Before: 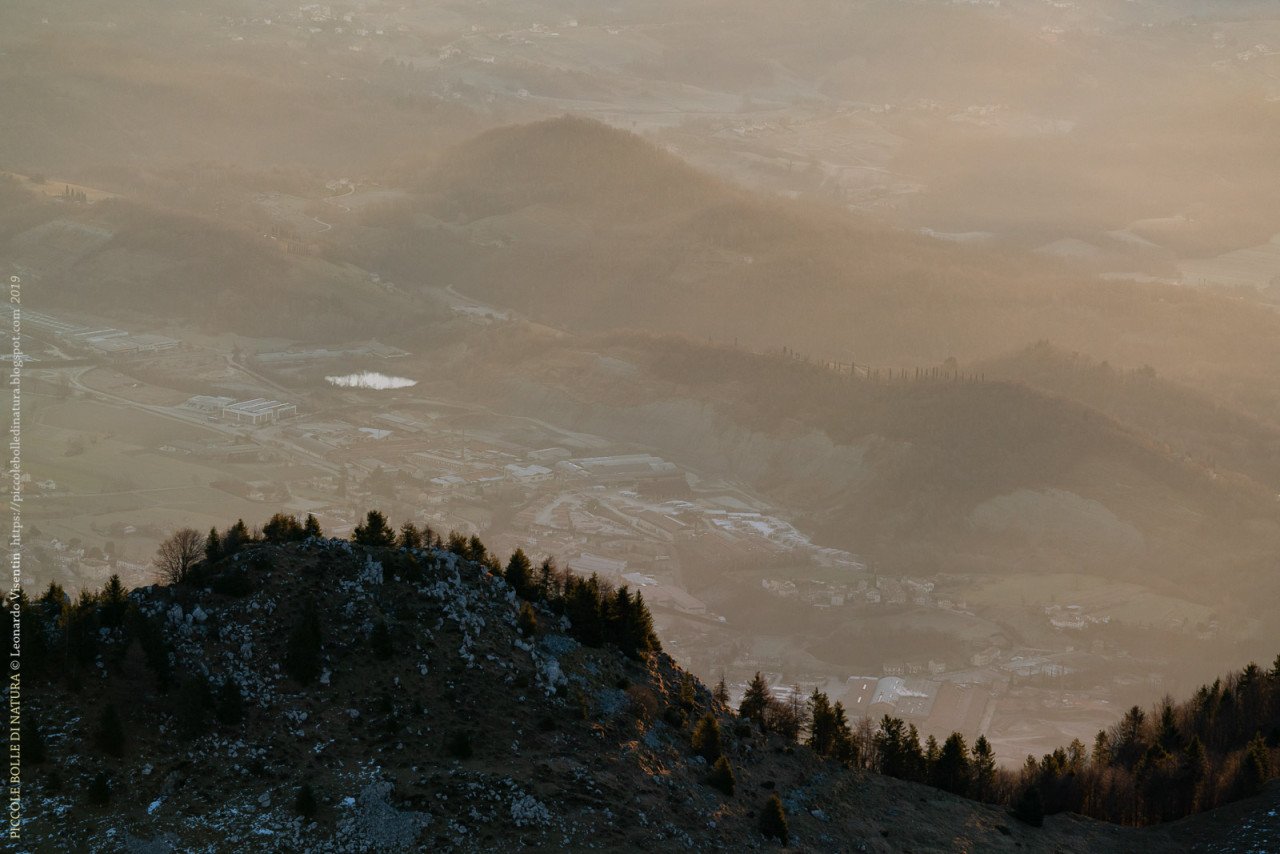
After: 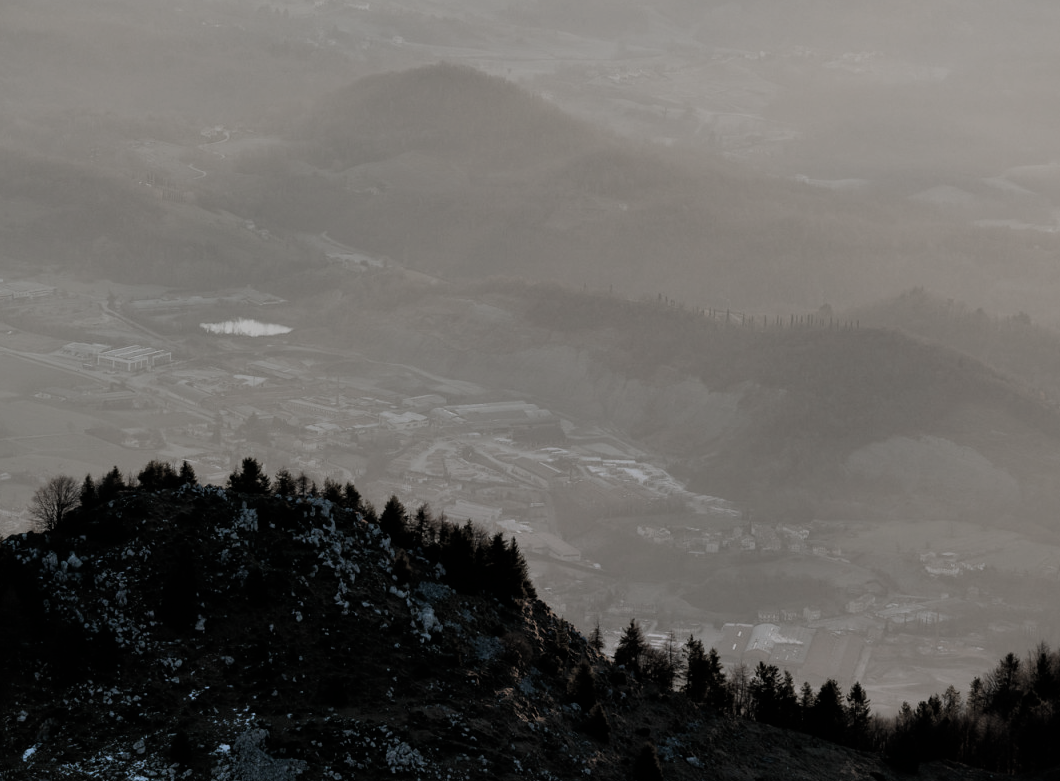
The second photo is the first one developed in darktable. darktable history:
crop: left 9.807%, top 6.259%, right 7.334%, bottom 2.177%
filmic rgb: black relative exposure -7.32 EV, white relative exposure 5.09 EV, hardness 3.2
color zones: curves: ch0 [(0, 0.613) (0.01, 0.613) (0.245, 0.448) (0.498, 0.529) (0.642, 0.665) (0.879, 0.777) (0.99, 0.613)]; ch1 [(0, 0.272) (0.219, 0.127) (0.724, 0.346)]
